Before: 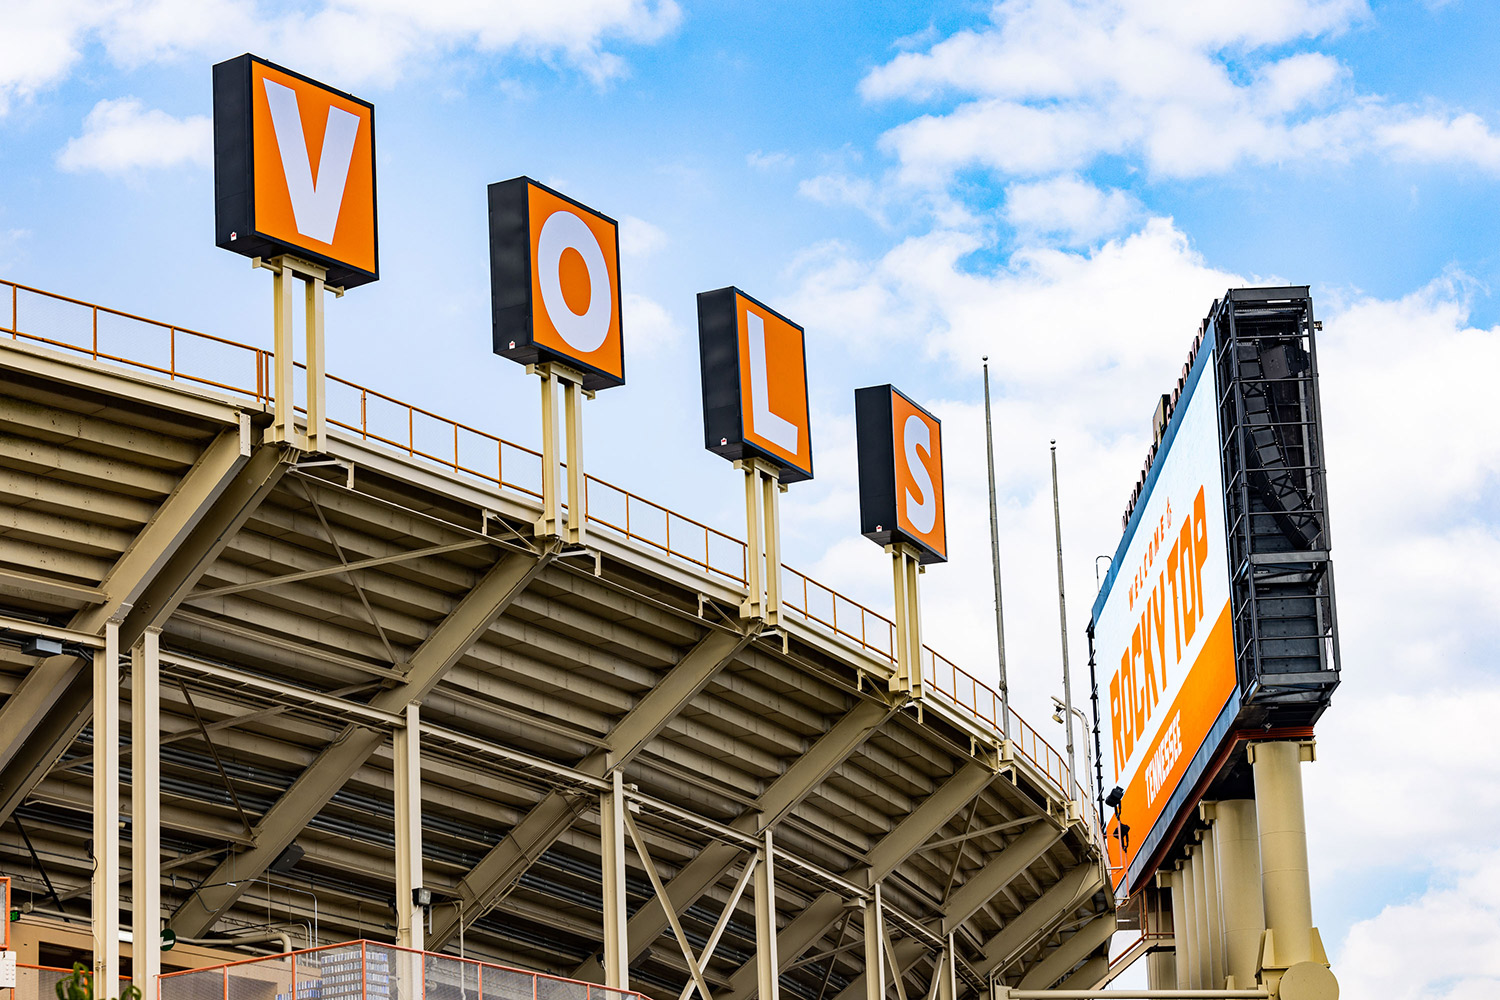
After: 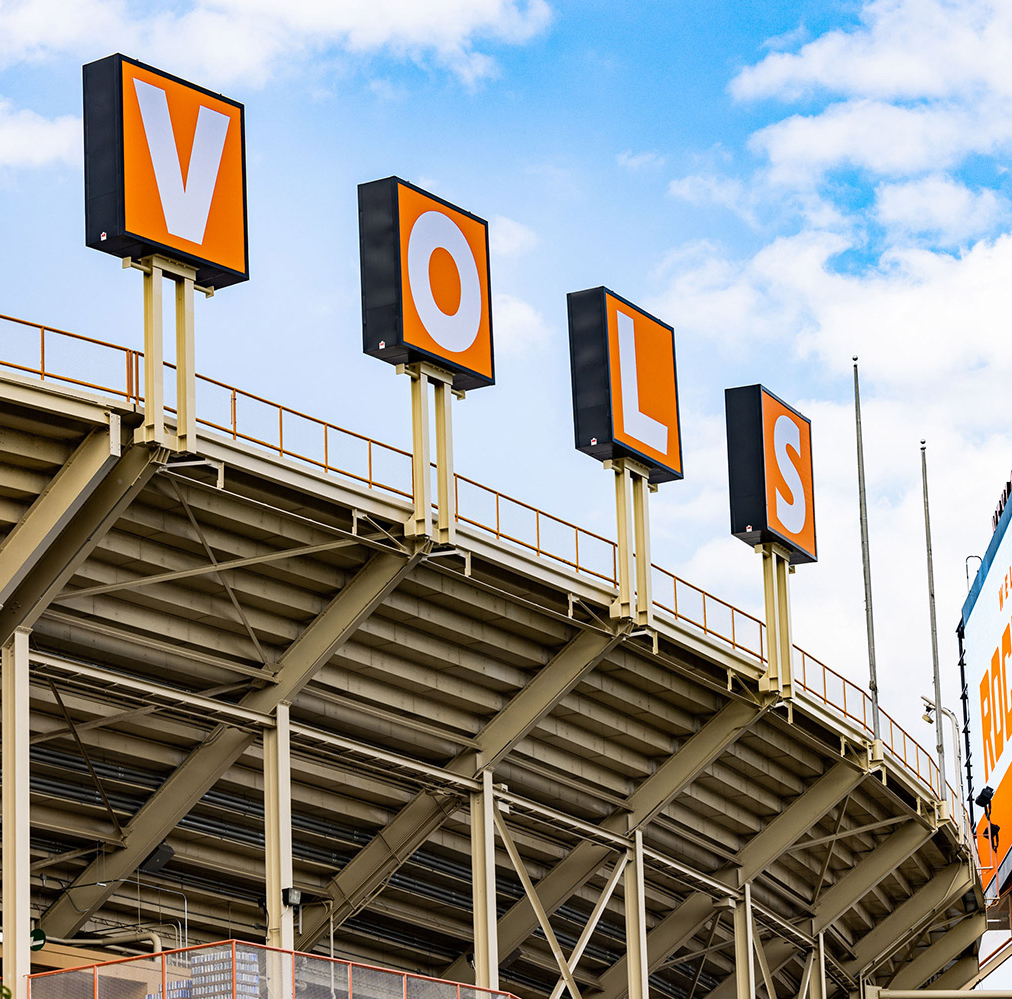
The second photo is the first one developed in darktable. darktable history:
crop and rotate: left 8.707%, right 23.808%
